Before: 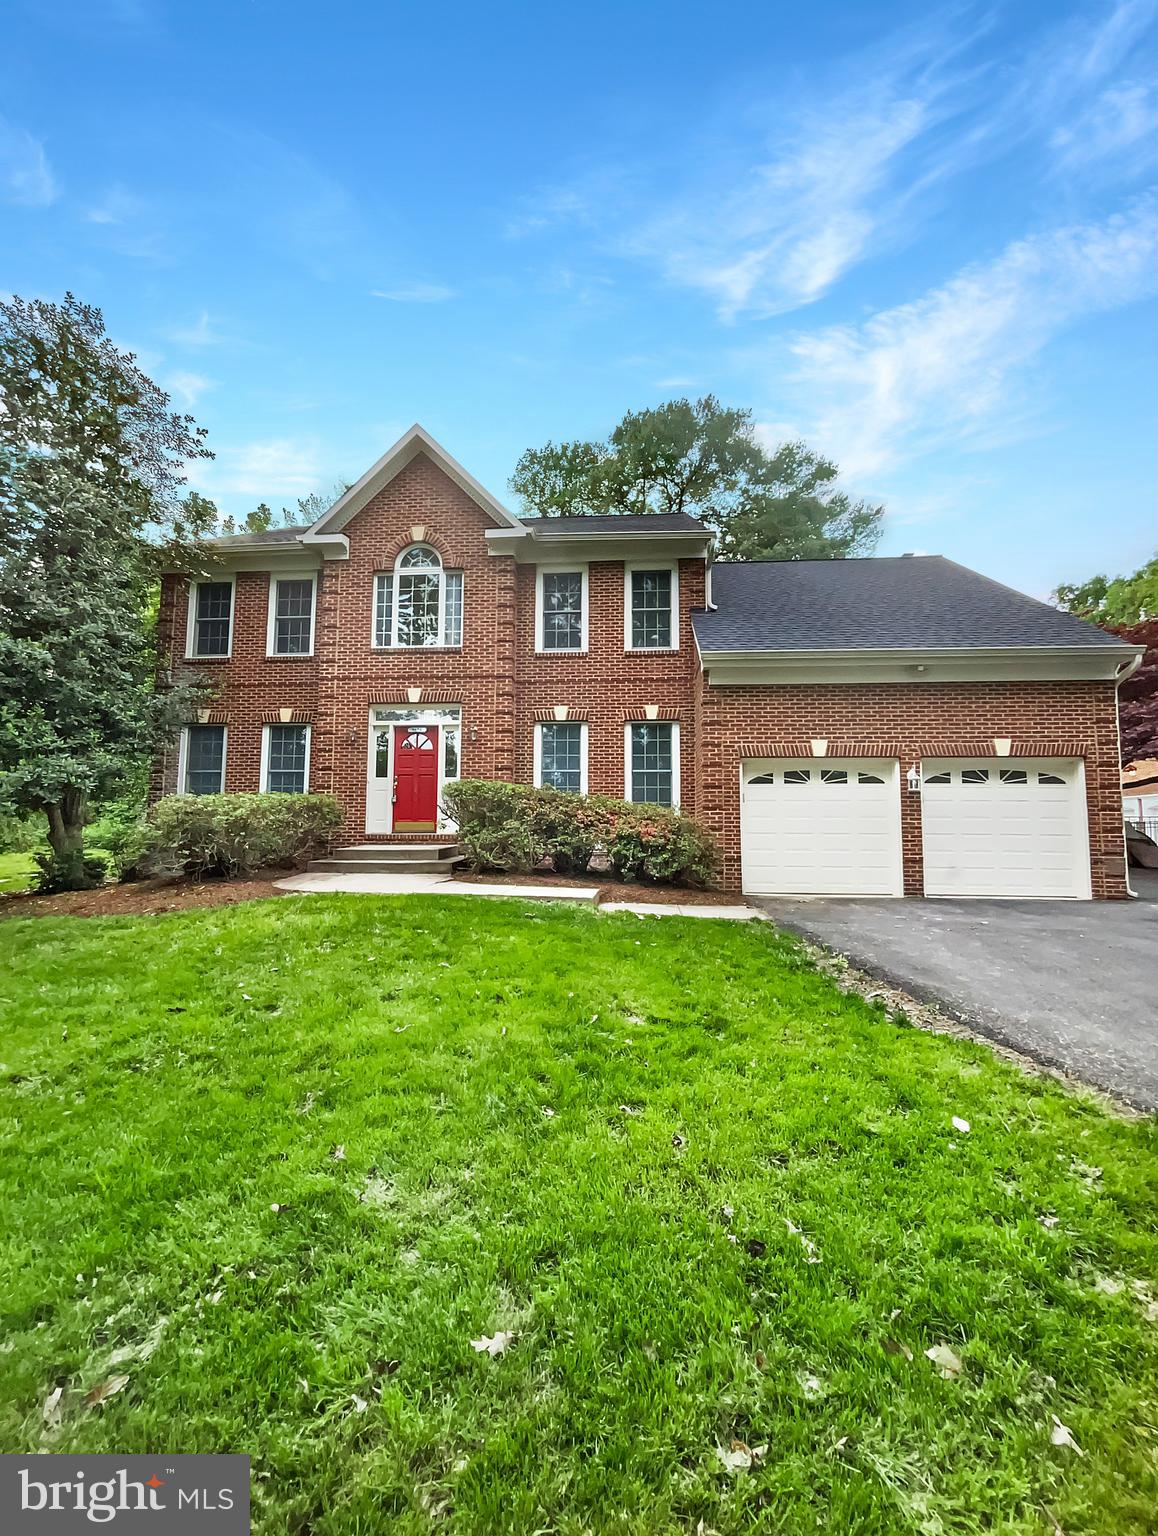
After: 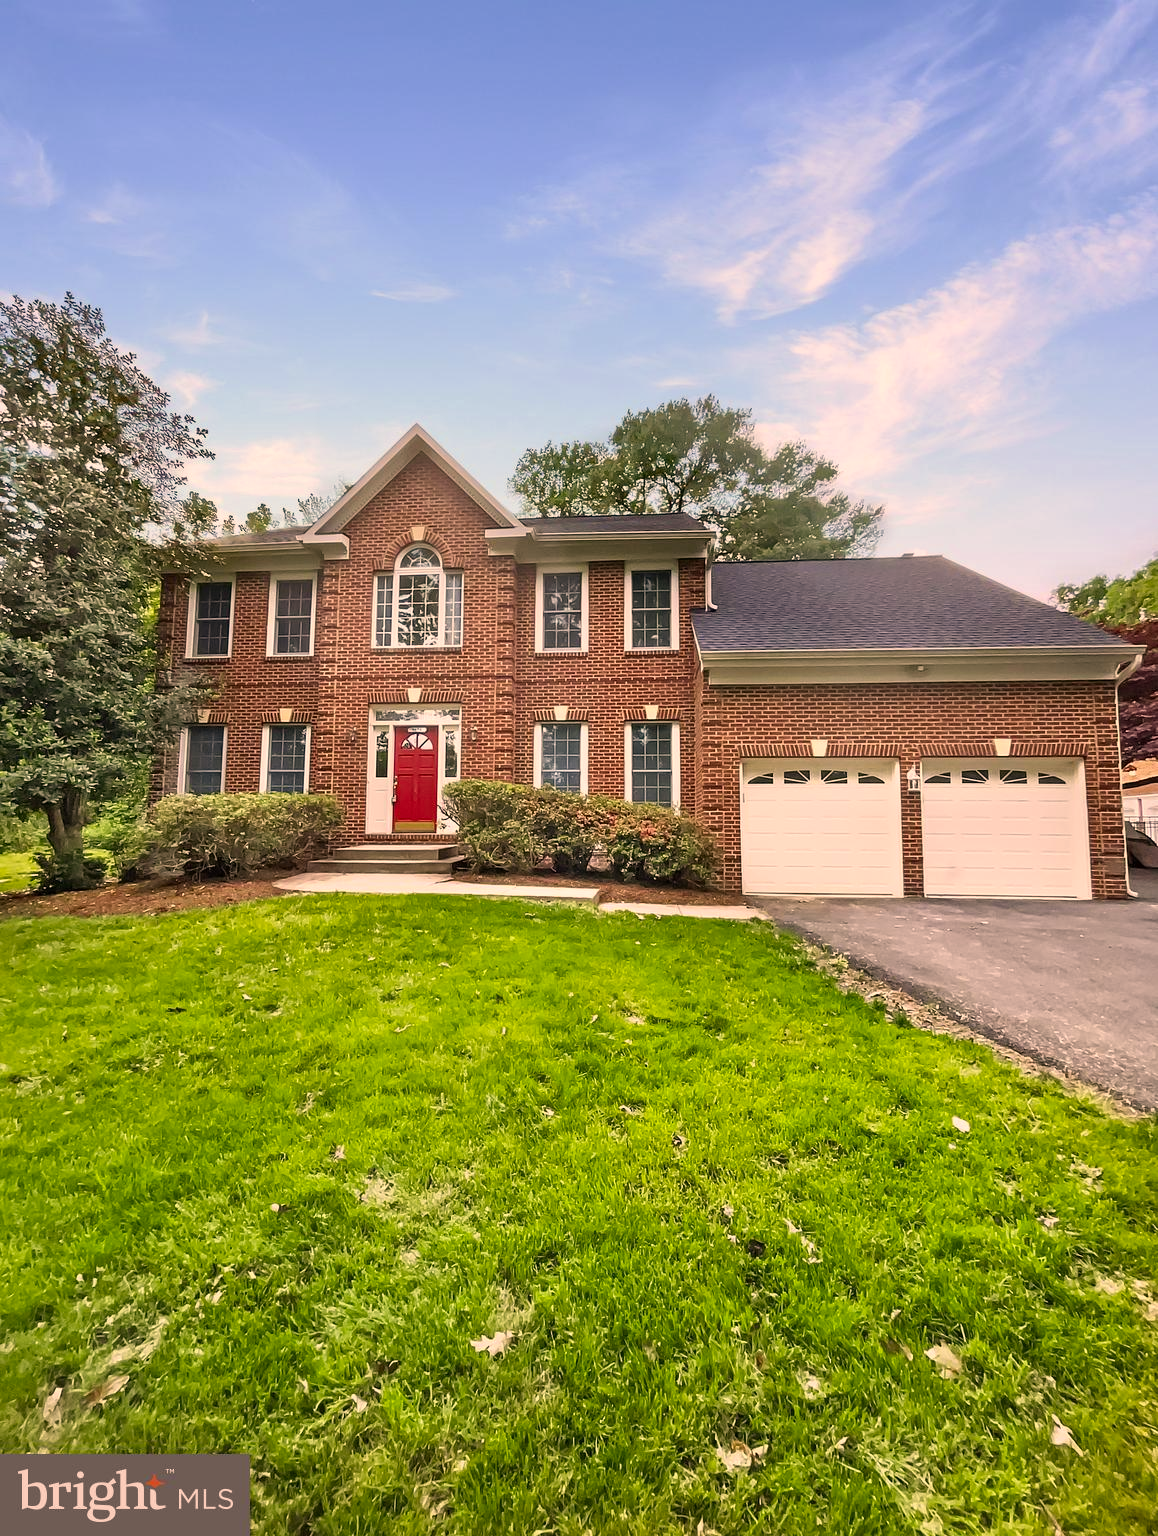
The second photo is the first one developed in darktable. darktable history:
color correction: highlights a* 17.73, highlights b* 18.57
